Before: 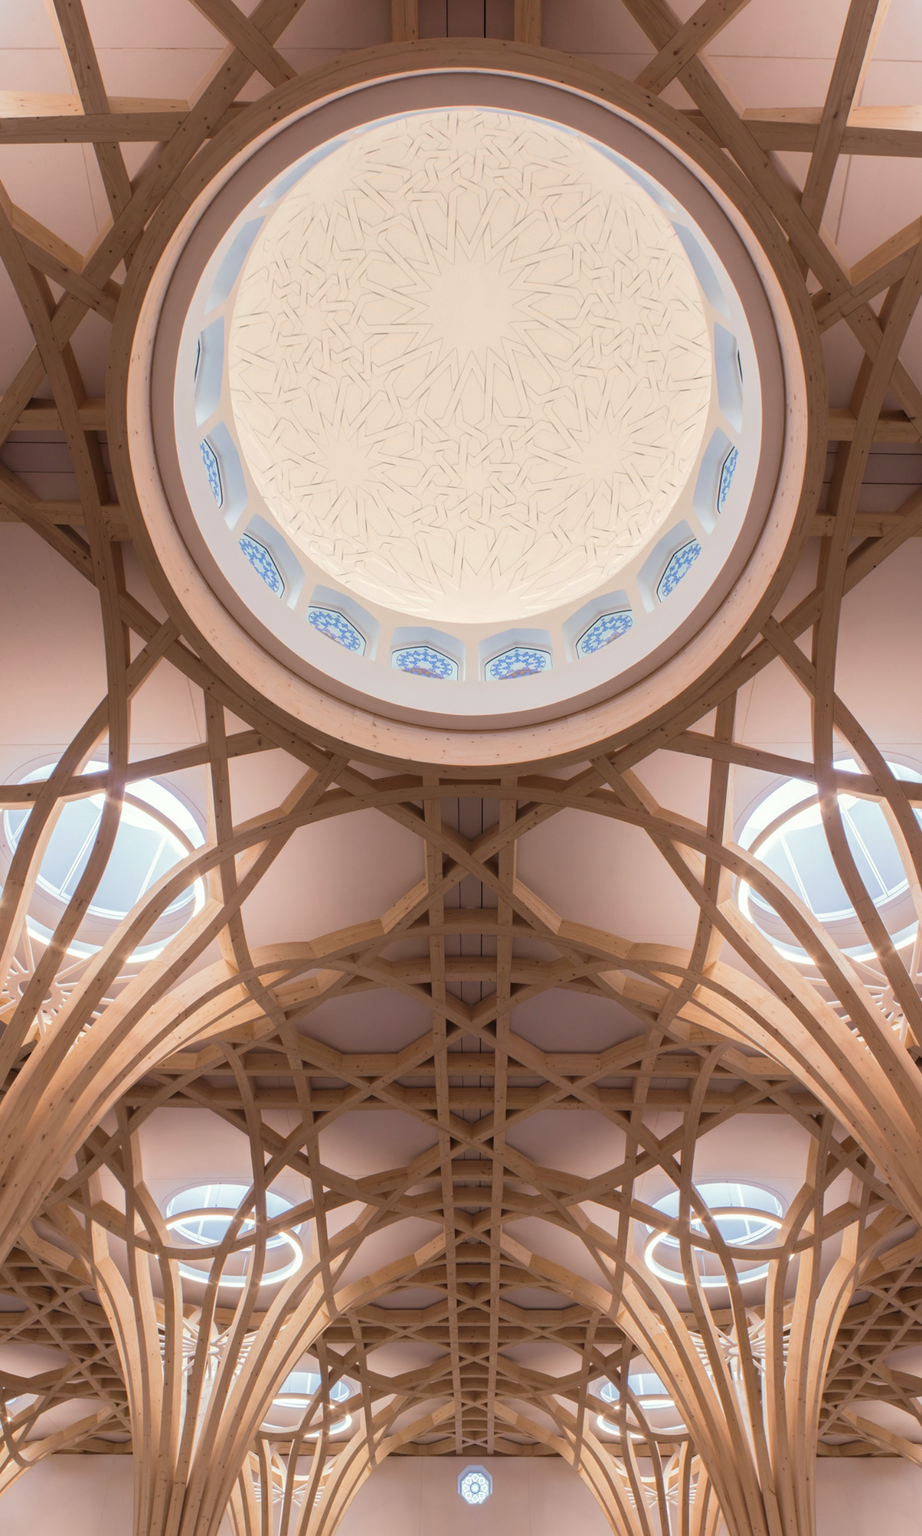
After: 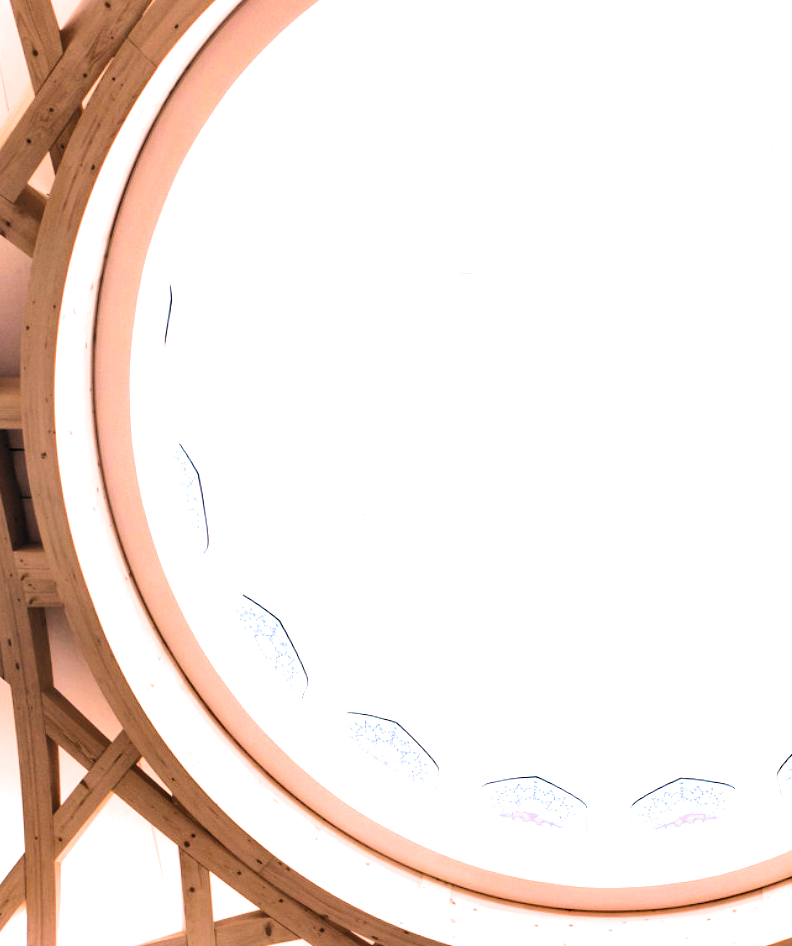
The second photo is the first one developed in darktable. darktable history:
tone equalizer: -8 EV -1.06 EV, -7 EV -0.995 EV, -6 EV -0.872 EV, -5 EV -0.545 EV, -3 EV 0.588 EV, -2 EV 0.866 EV, -1 EV 0.987 EV, +0 EV 1.05 EV, edges refinement/feathering 500, mask exposure compensation -1.57 EV, preserve details no
local contrast: mode bilateral grid, contrast 20, coarseness 99, detail 150%, midtone range 0.2
shadows and highlights: highlights color adjustment 53.23%, low approximation 0.01, soften with gaussian
contrast brightness saturation: contrast 0.099, brightness 0.311, saturation 0.141
exposure: black level correction 0, exposure 0.891 EV, compensate highlight preservation false
crop: left 10.065%, top 10.674%, right 36.493%, bottom 51.023%
filmic rgb: black relative exposure -6.32 EV, white relative exposure 2.79 EV, target black luminance 0%, hardness 4.61, latitude 68.19%, contrast 1.281, shadows ↔ highlights balance -3.26%, preserve chrominance max RGB, iterations of high-quality reconstruction 0
